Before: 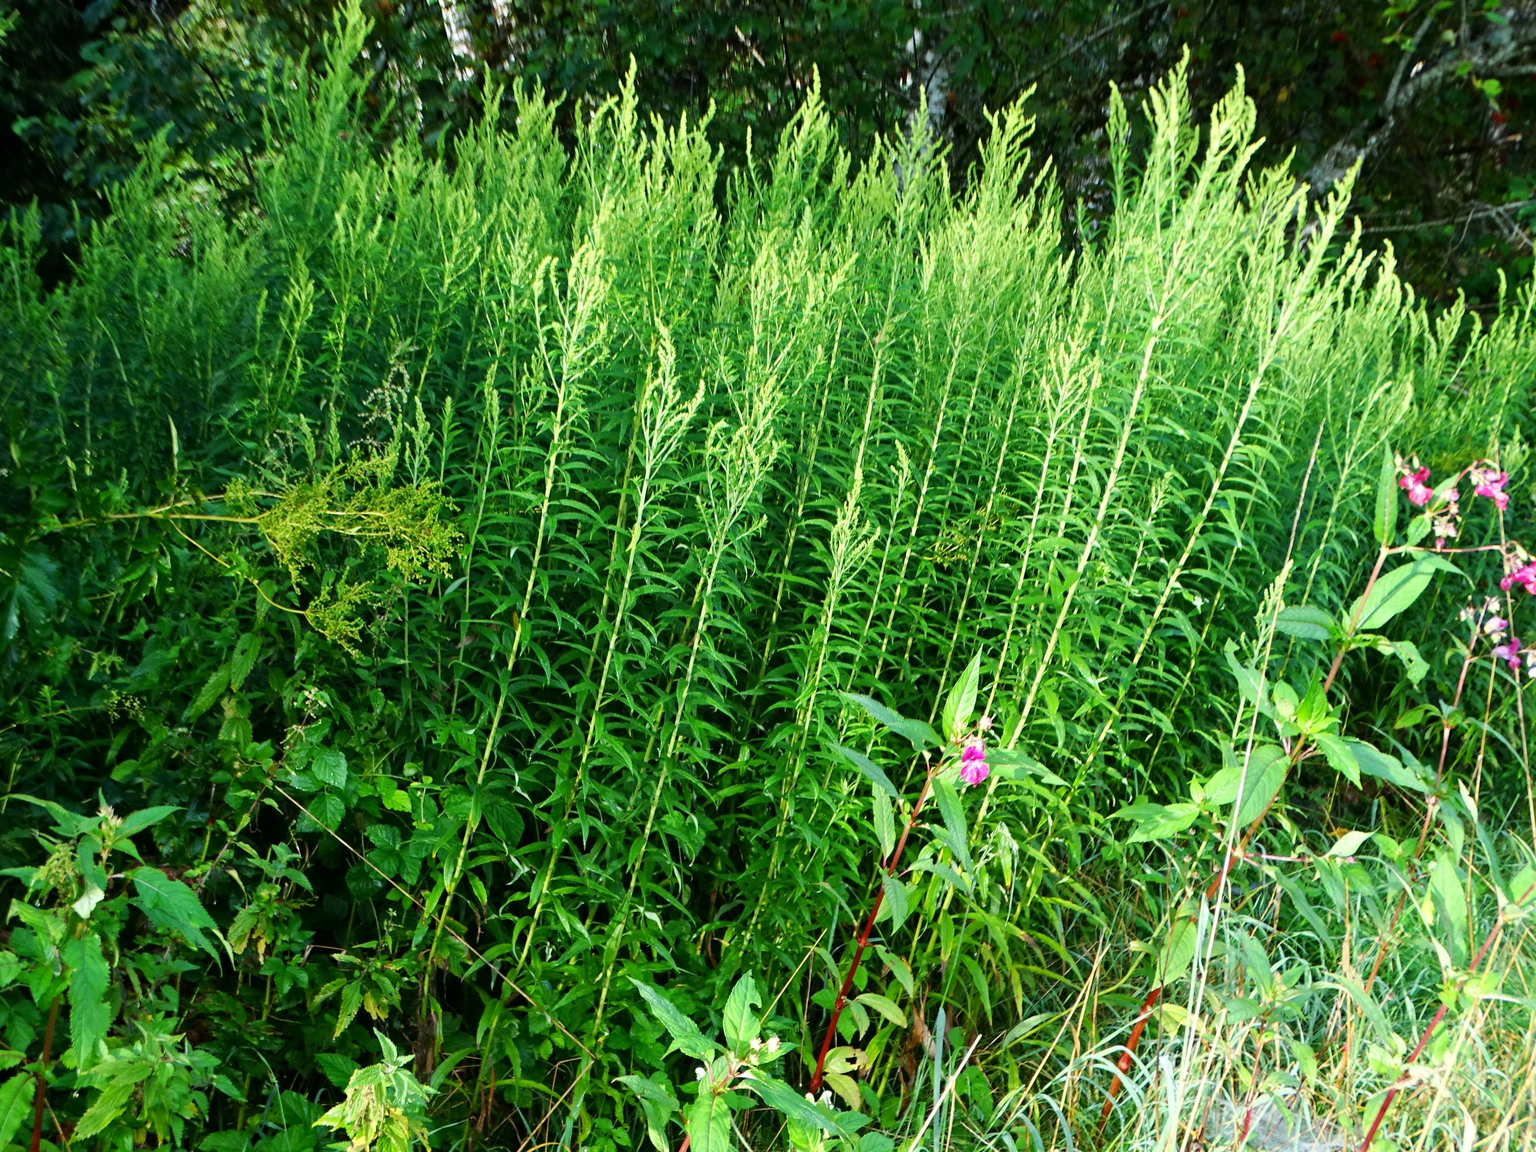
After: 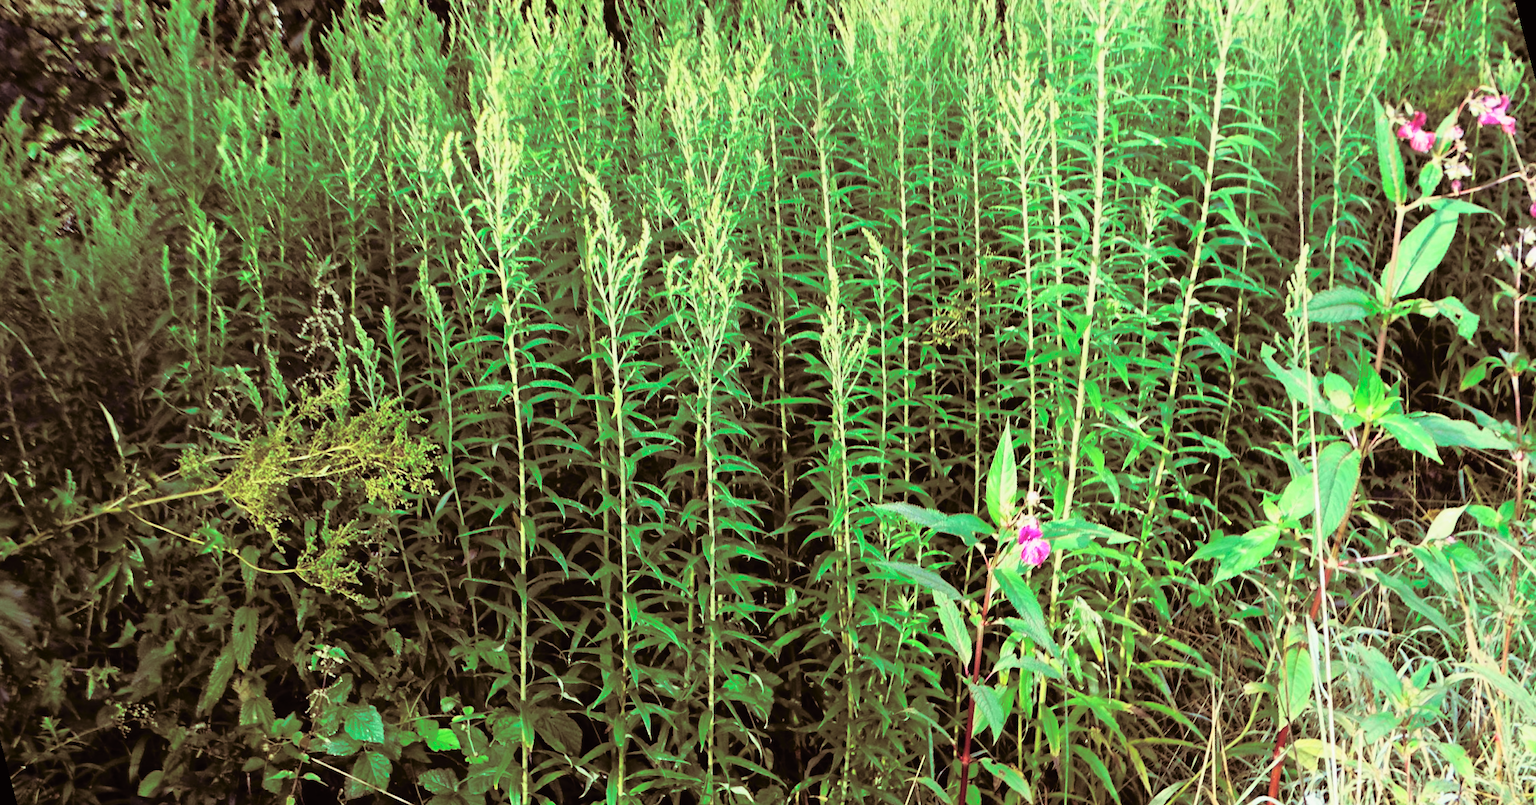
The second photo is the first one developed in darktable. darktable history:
rotate and perspective: rotation -14.8°, crop left 0.1, crop right 0.903, crop top 0.25, crop bottom 0.748
tone curve: curves: ch0 [(0, 0.009) (0.105, 0.08) (0.195, 0.18) (0.283, 0.316) (0.384, 0.434) (0.485, 0.531) (0.638, 0.69) (0.81, 0.872) (1, 0.977)]; ch1 [(0, 0) (0.161, 0.092) (0.35, 0.33) (0.379, 0.401) (0.456, 0.469) (0.502, 0.5) (0.525, 0.514) (0.586, 0.617) (0.635, 0.655) (1, 1)]; ch2 [(0, 0) (0.371, 0.362) (0.437, 0.437) (0.48, 0.49) (0.53, 0.515) (0.56, 0.571) (0.622, 0.606) (1, 1)], color space Lab, independent channels, preserve colors none
split-toning: on, module defaults
